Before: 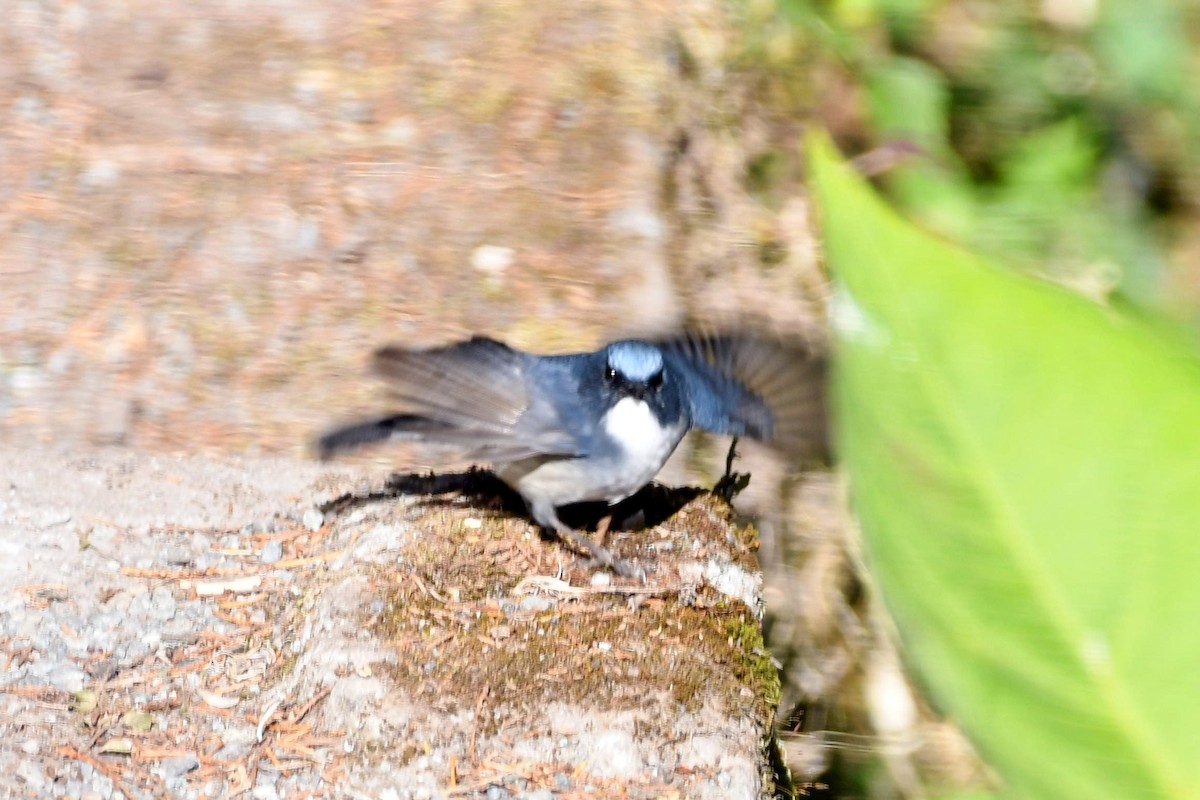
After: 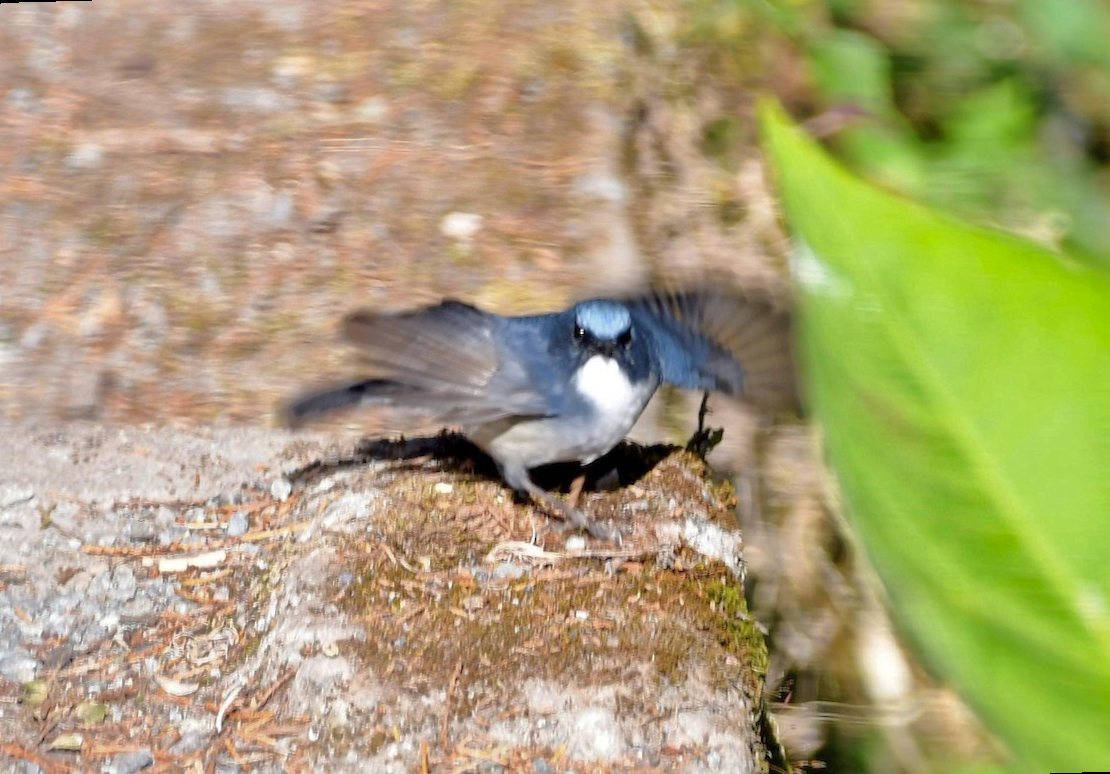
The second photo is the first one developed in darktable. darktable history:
shadows and highlights: shadows 40, highlights -60
rotate and perspective: rotation -1.68°, lens shift (vertical) -0.146, crop left 0.049, crop right 0.912, crop top 0.032, crop bottom 0.96
